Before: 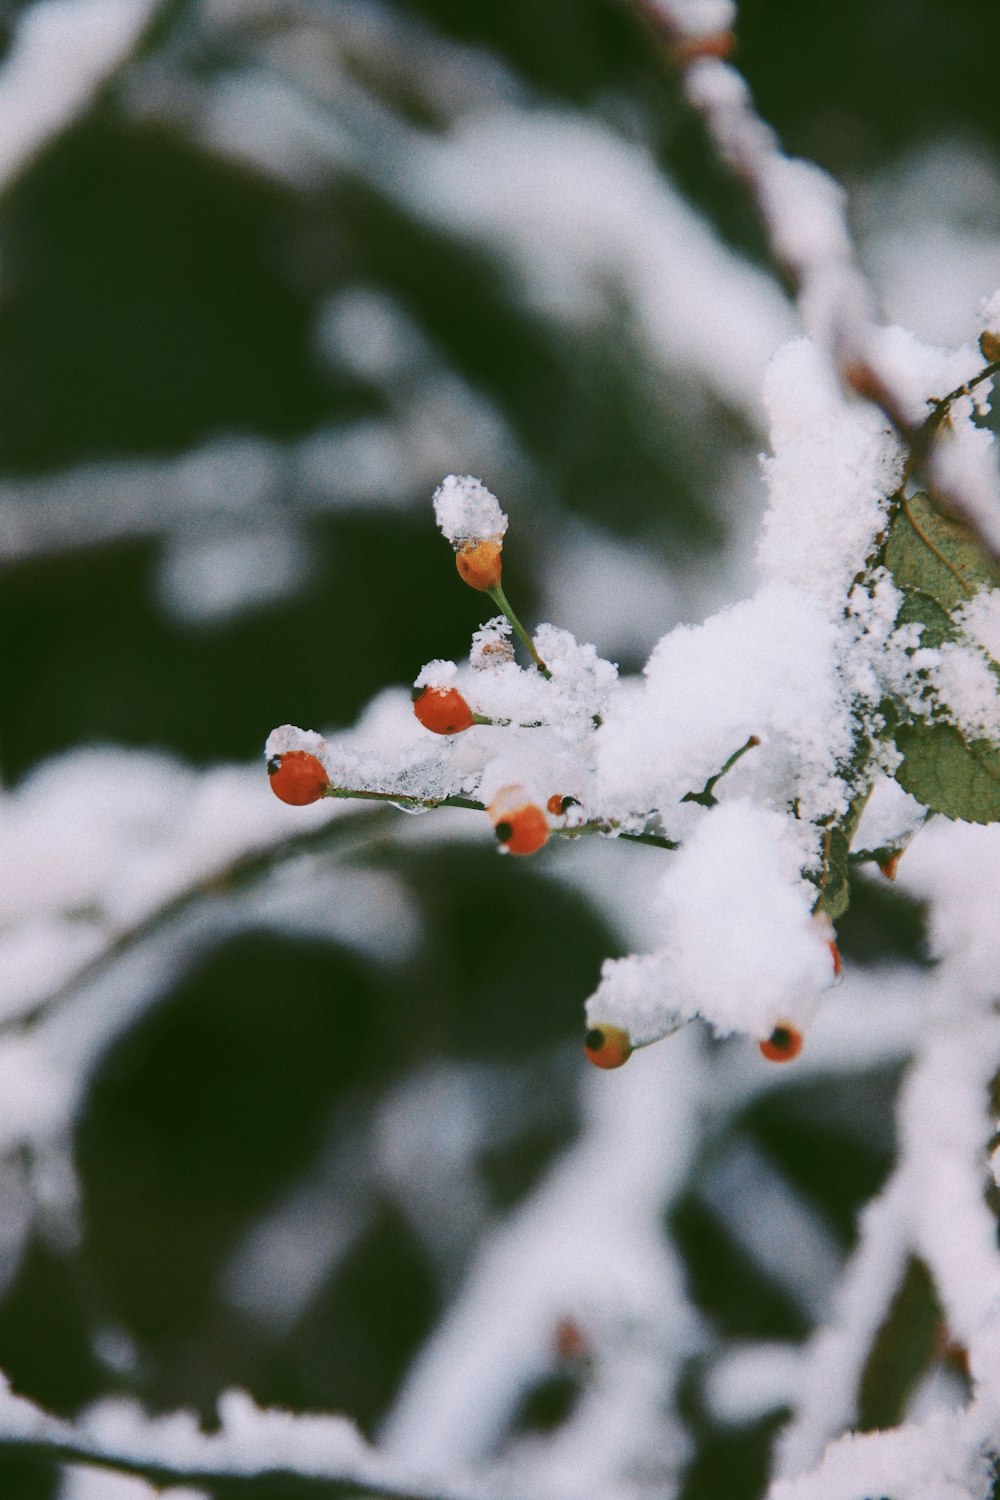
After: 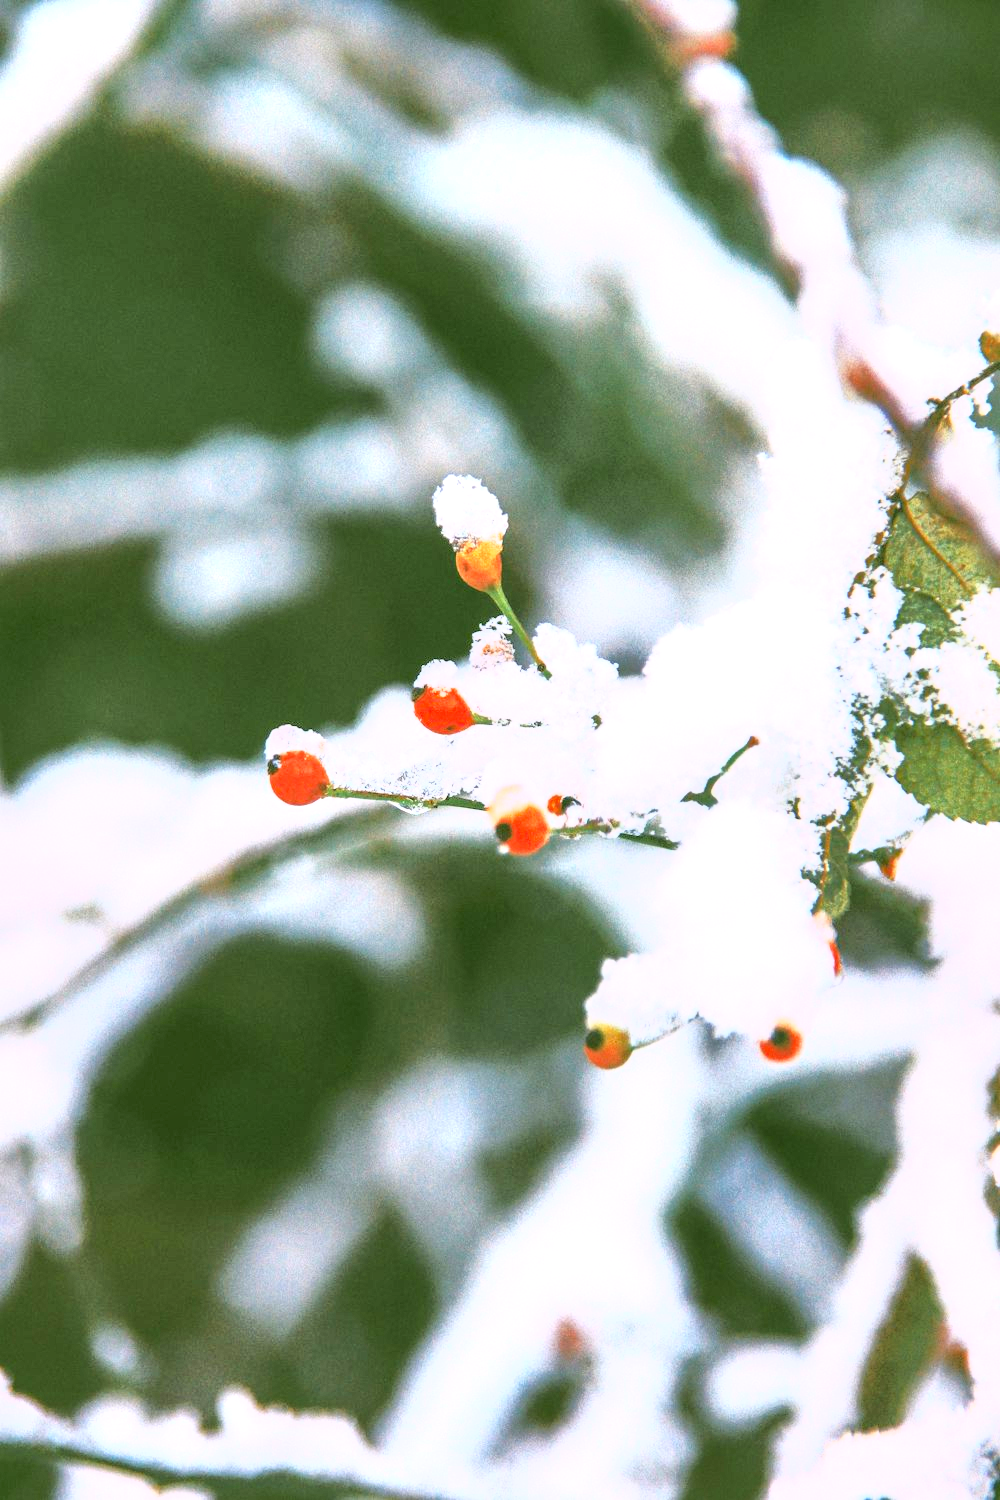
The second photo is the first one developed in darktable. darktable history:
exposure: black level correction 0, exposure 1.105 EV, compensate highlight preservation false
local contrast: highlights 62%, detail 143%, midtone range 0.433
base curve: curves: ch0 [(0, 0) (0.025, 0.046) (0.112, 0.277) (0.467, 0.74) (0.814, 0.929) (1, 0.942)]
shadows and highlights: on, module defaults
